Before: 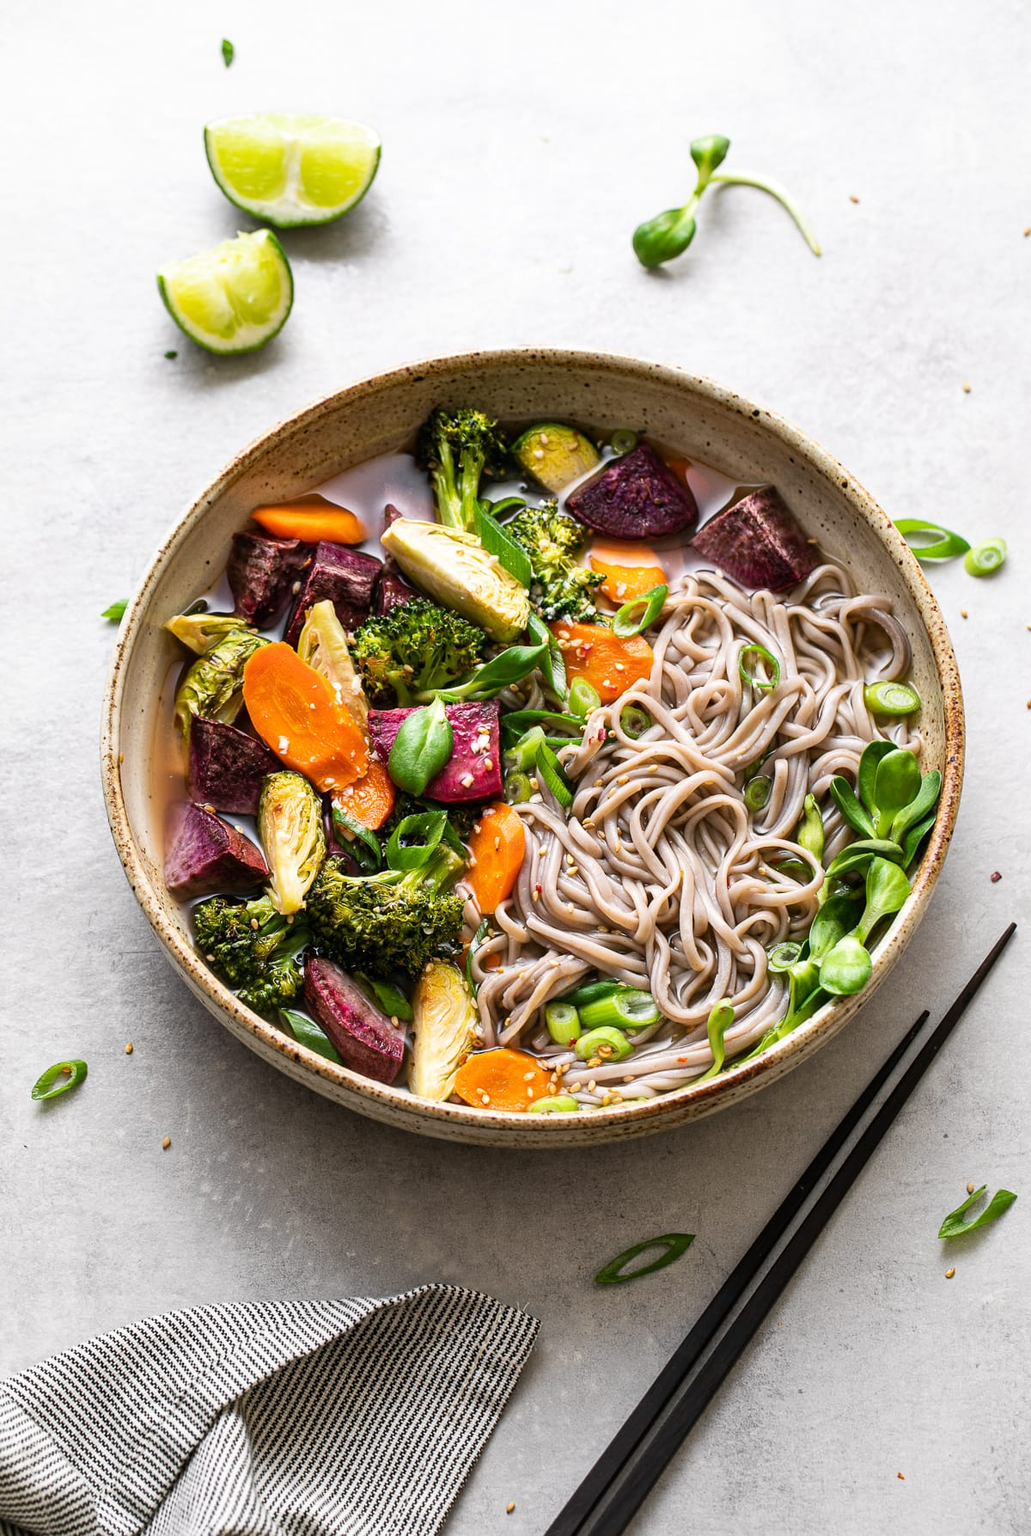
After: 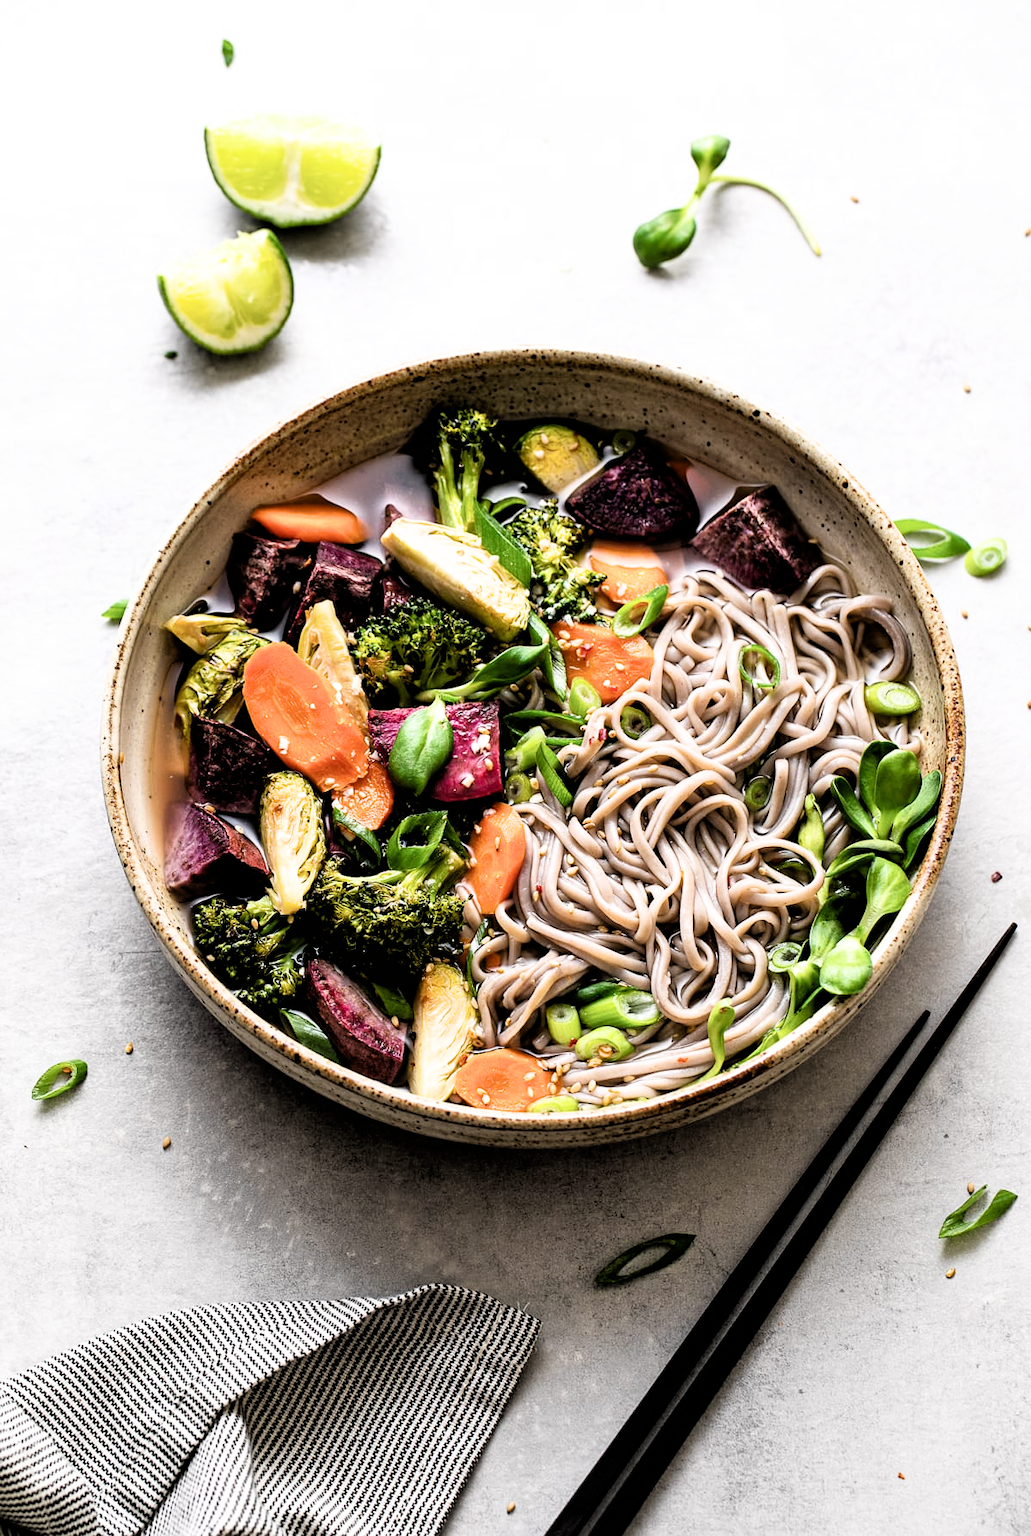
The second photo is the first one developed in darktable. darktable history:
filmic rgb: black relative exposure -3.65 EV, white relative exposure 2.44 EV, hardness 3.3
tone equalizer: edges refinement/feathering 500, mask exposure compensation -1.57 EV, preserve details no
